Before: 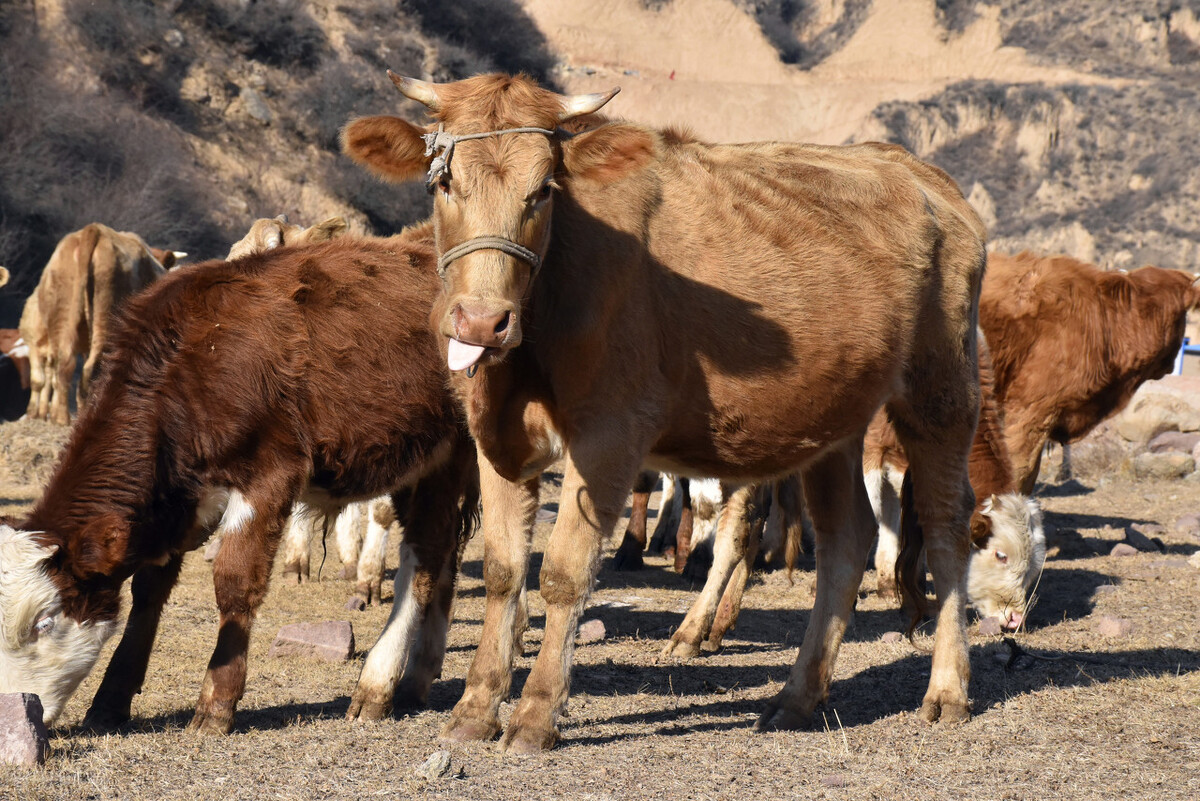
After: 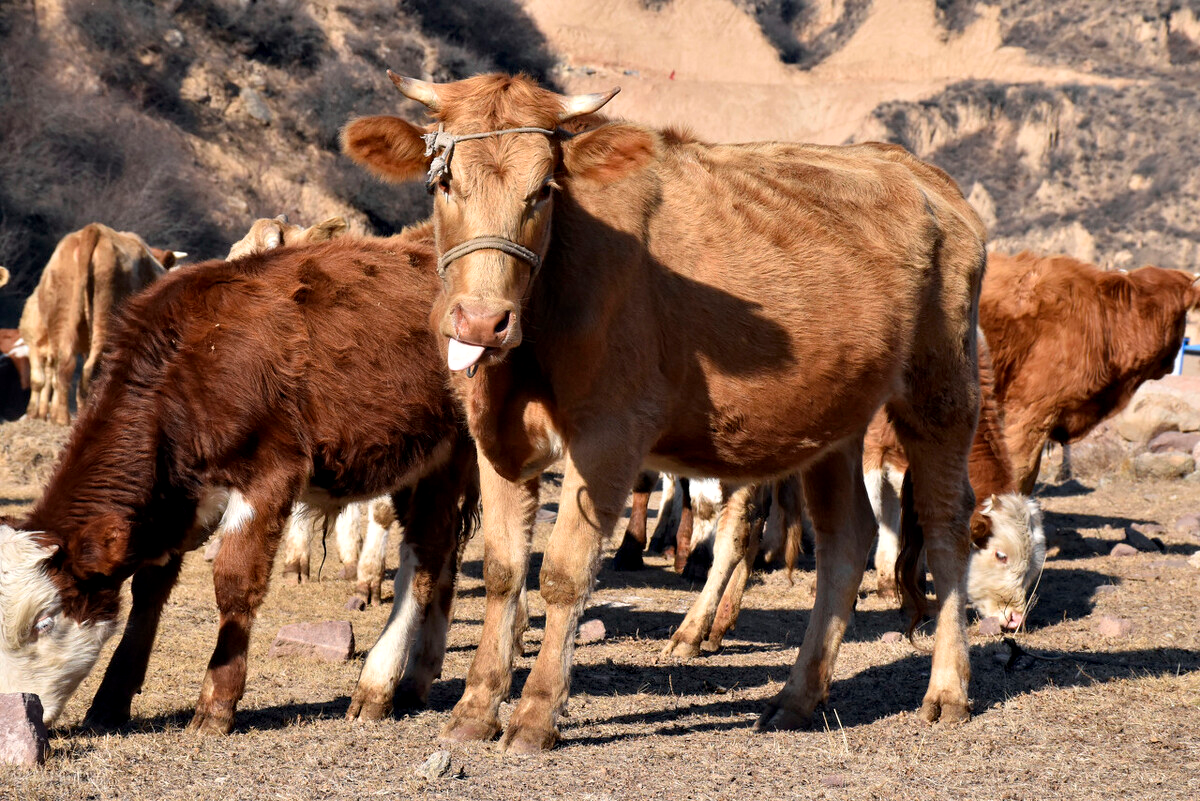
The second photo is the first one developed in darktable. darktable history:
contrast equalizer: octaves 7, y [[0.535, 0.543, 0.548, 0.548, 0.542, 0.532], [0.5 ×6], [0.5 ×6], [0 ×6], [0 ×6]], mix 0.591
